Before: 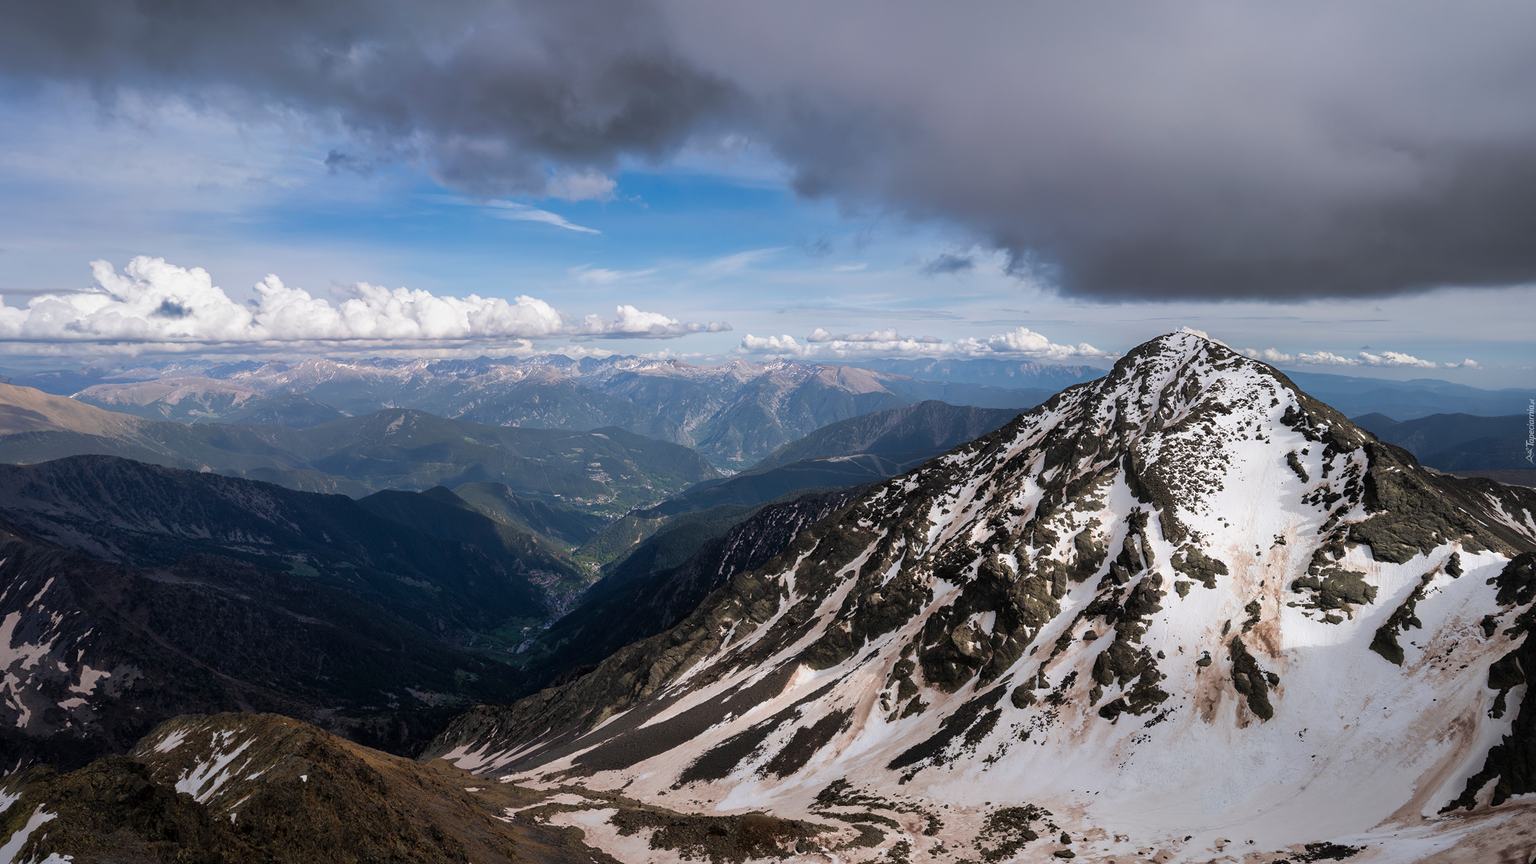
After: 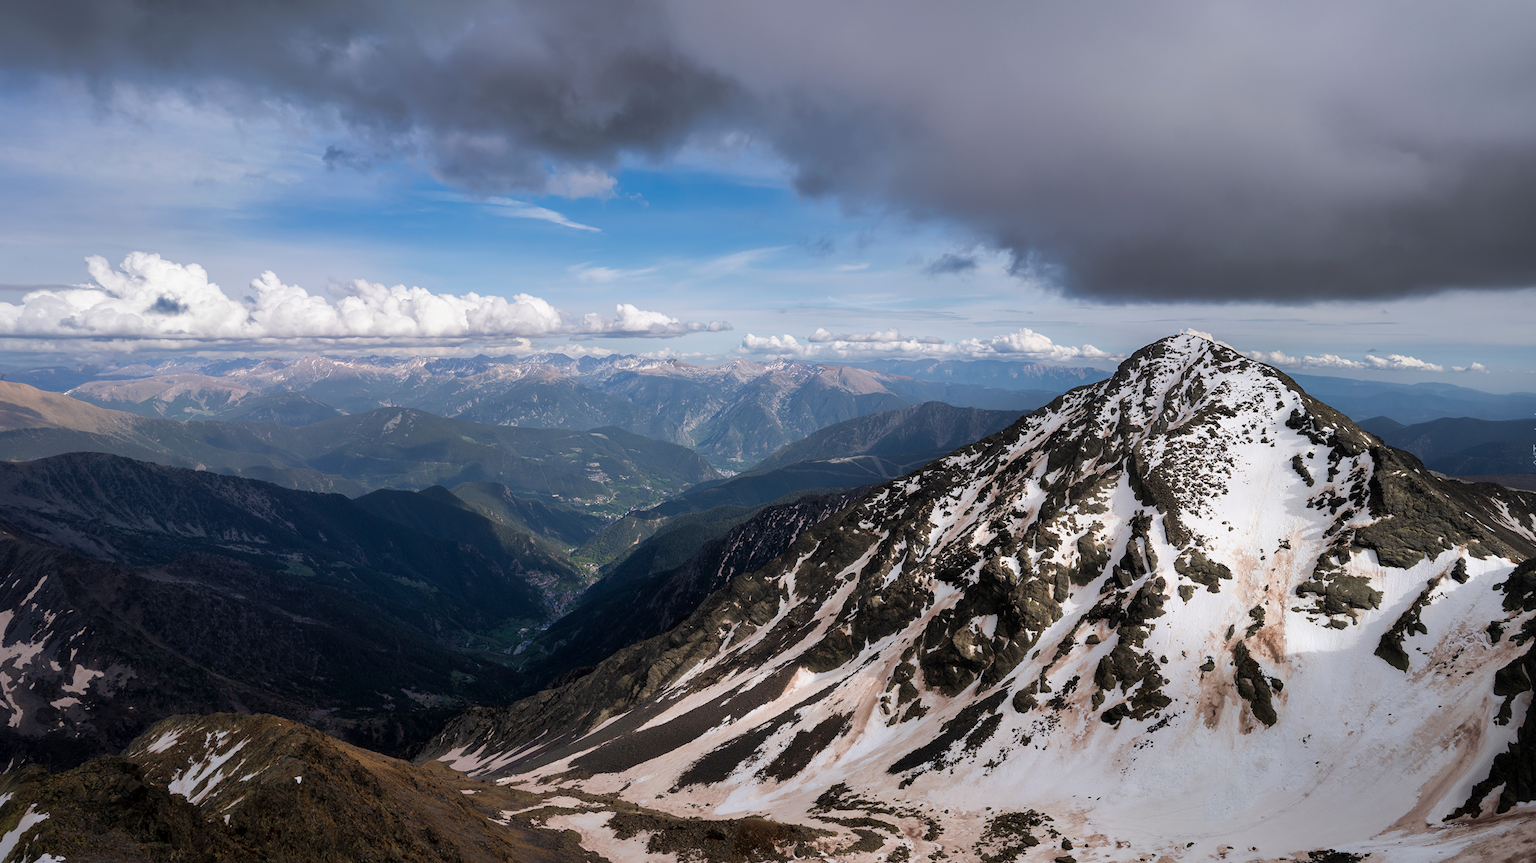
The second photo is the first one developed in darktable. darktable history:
crop and rotate: angle -0.29°
contrast equalizer: y [[0.518, 0.517, 0.501, 0.5, 0.5, 0.5], [0.5 ×6], [0.5 ×6], [0 ×6], [0 ×6]]
color zones: curves: ch1 [(0, 0.523) (0.143, 0.545) (0.286, 0.52) (0.429, 0.506) (0.571, 0.503) (0.714, 0.503) (0.857, 0.508) (1, 0.523)]
